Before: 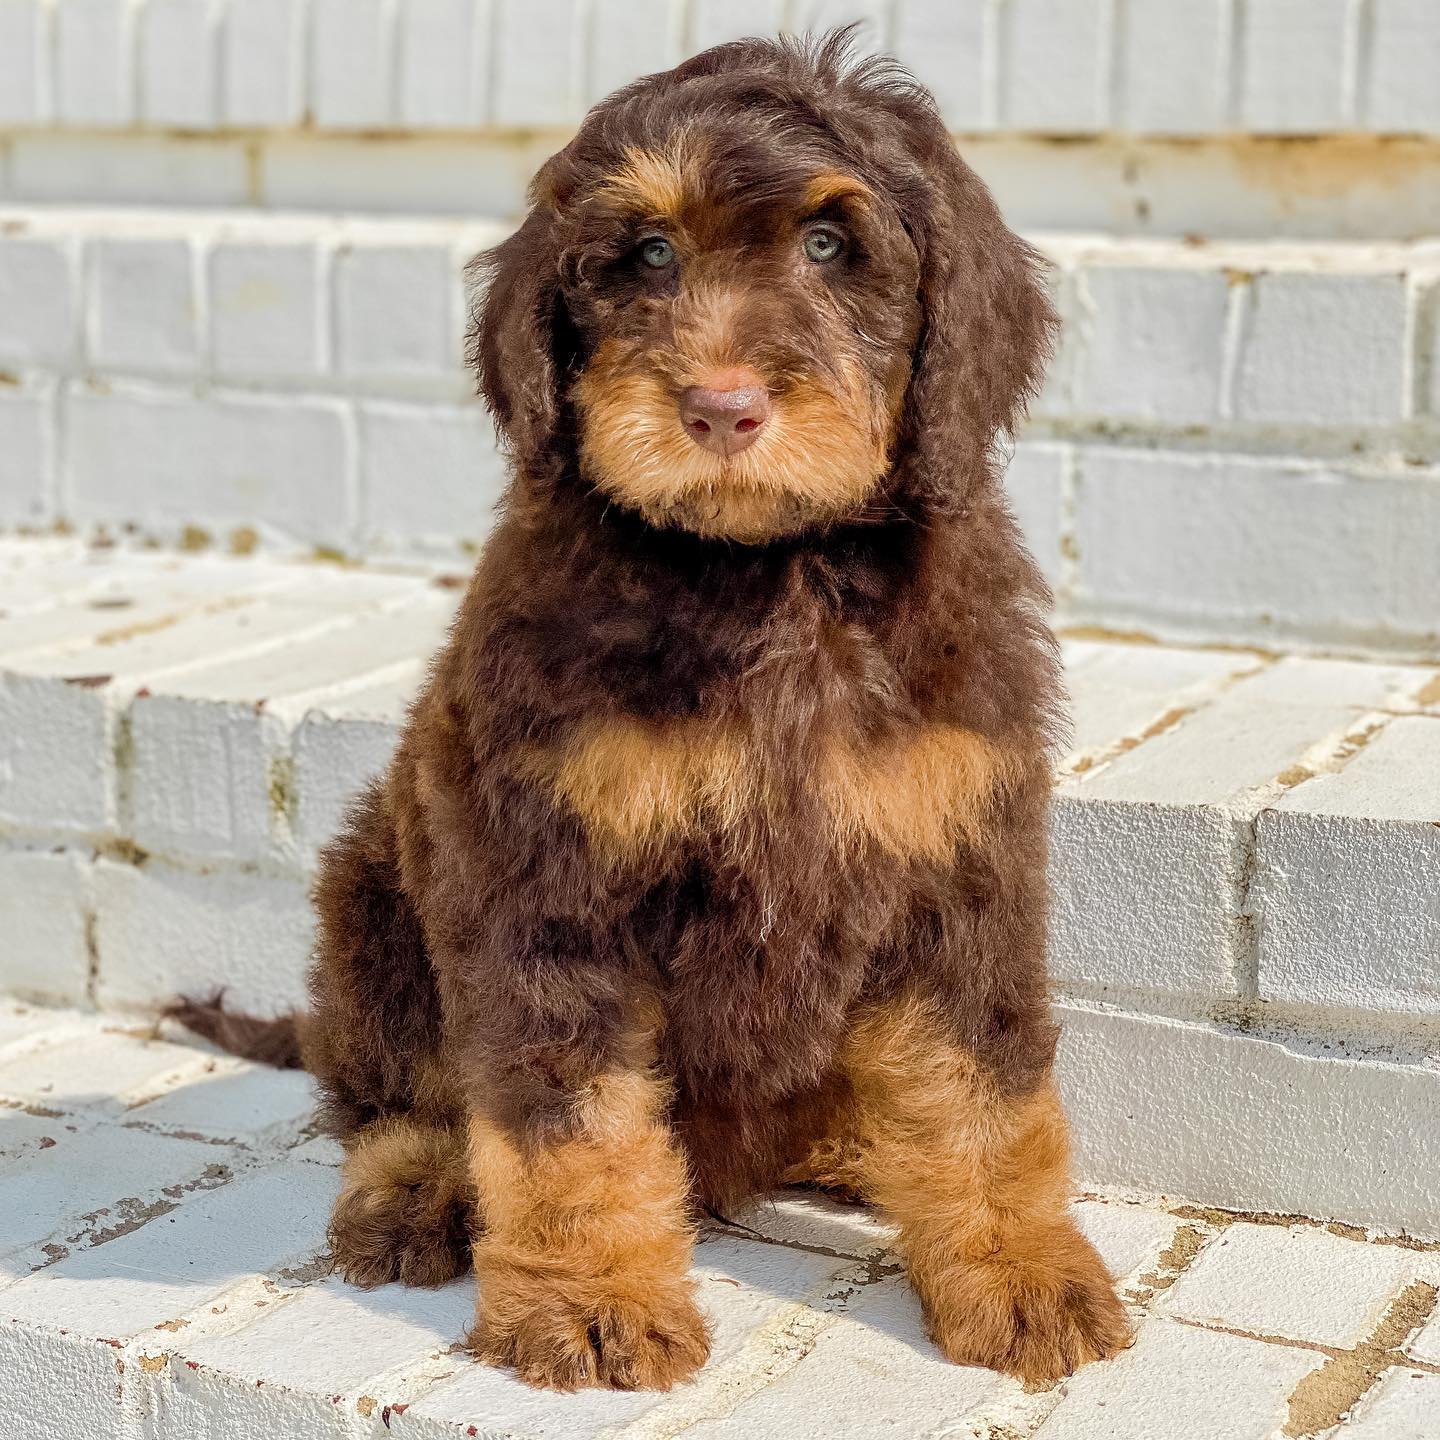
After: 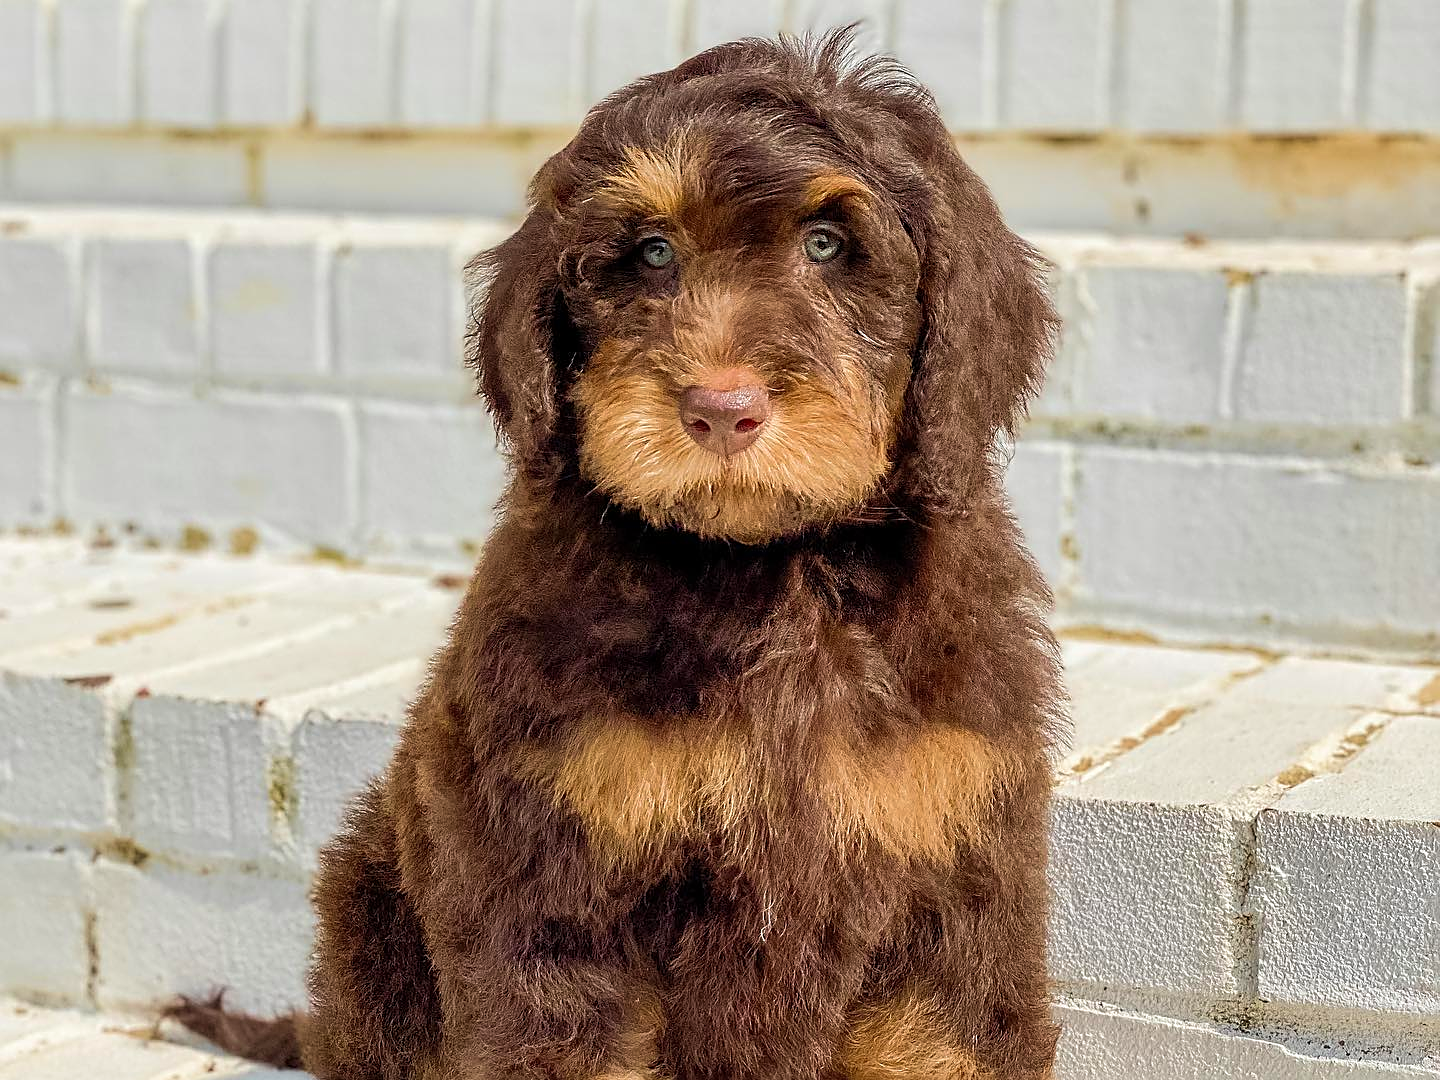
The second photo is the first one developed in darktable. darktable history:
sharpen: on, module defaults
crop: bottom 24.967%
velvia: on, module defaults
